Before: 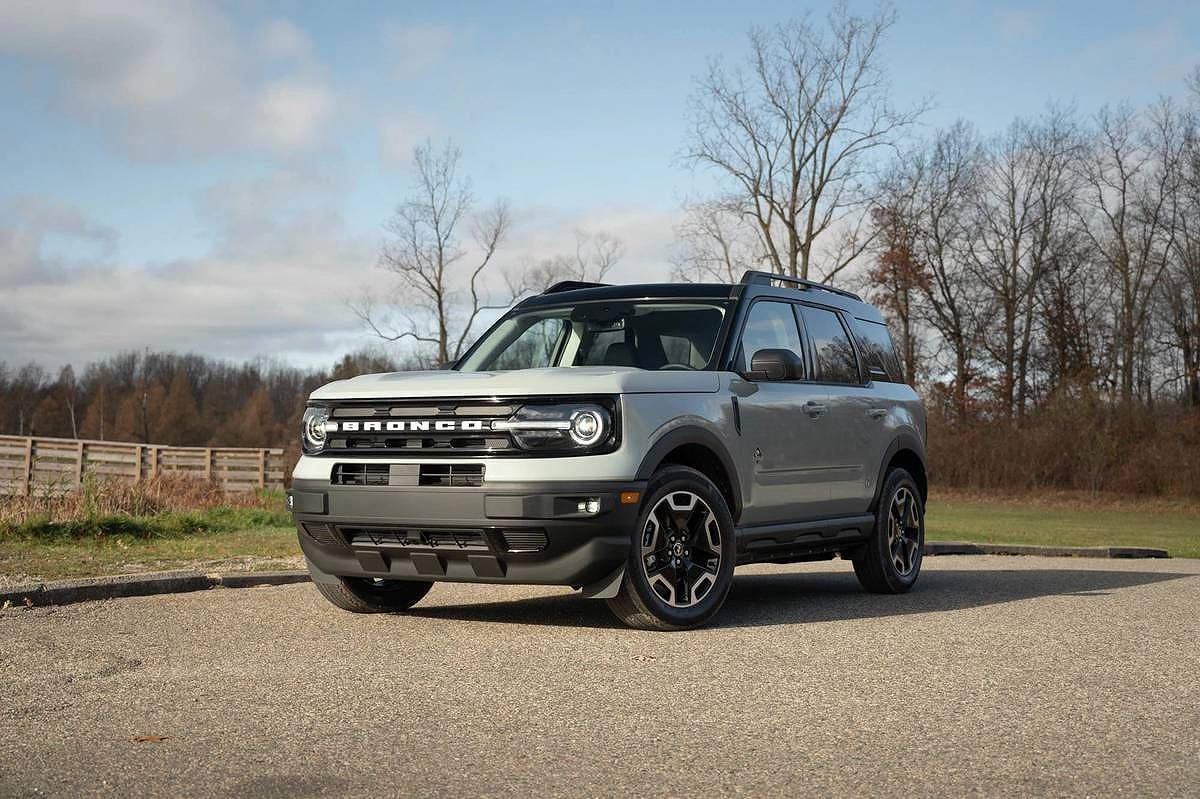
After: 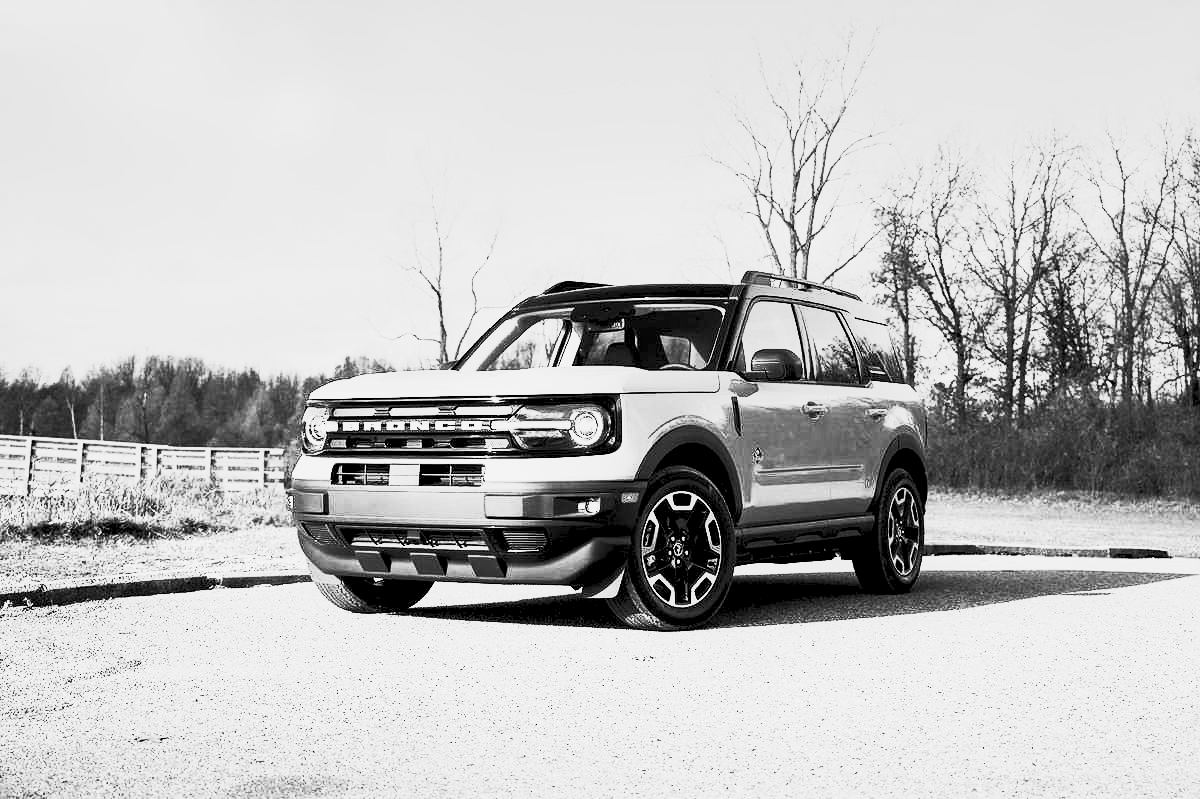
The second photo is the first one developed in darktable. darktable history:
color correction: highlights a* -0.772, highlights b* -8.92
exposure: black level correction 0.008, exposure 0.979 EV, compensate highlight preservation false
monochrome: a -71.75, b 75.82
contrast brightness saturation: contrast 0.83, brightness 0.59, saturation 0.59
